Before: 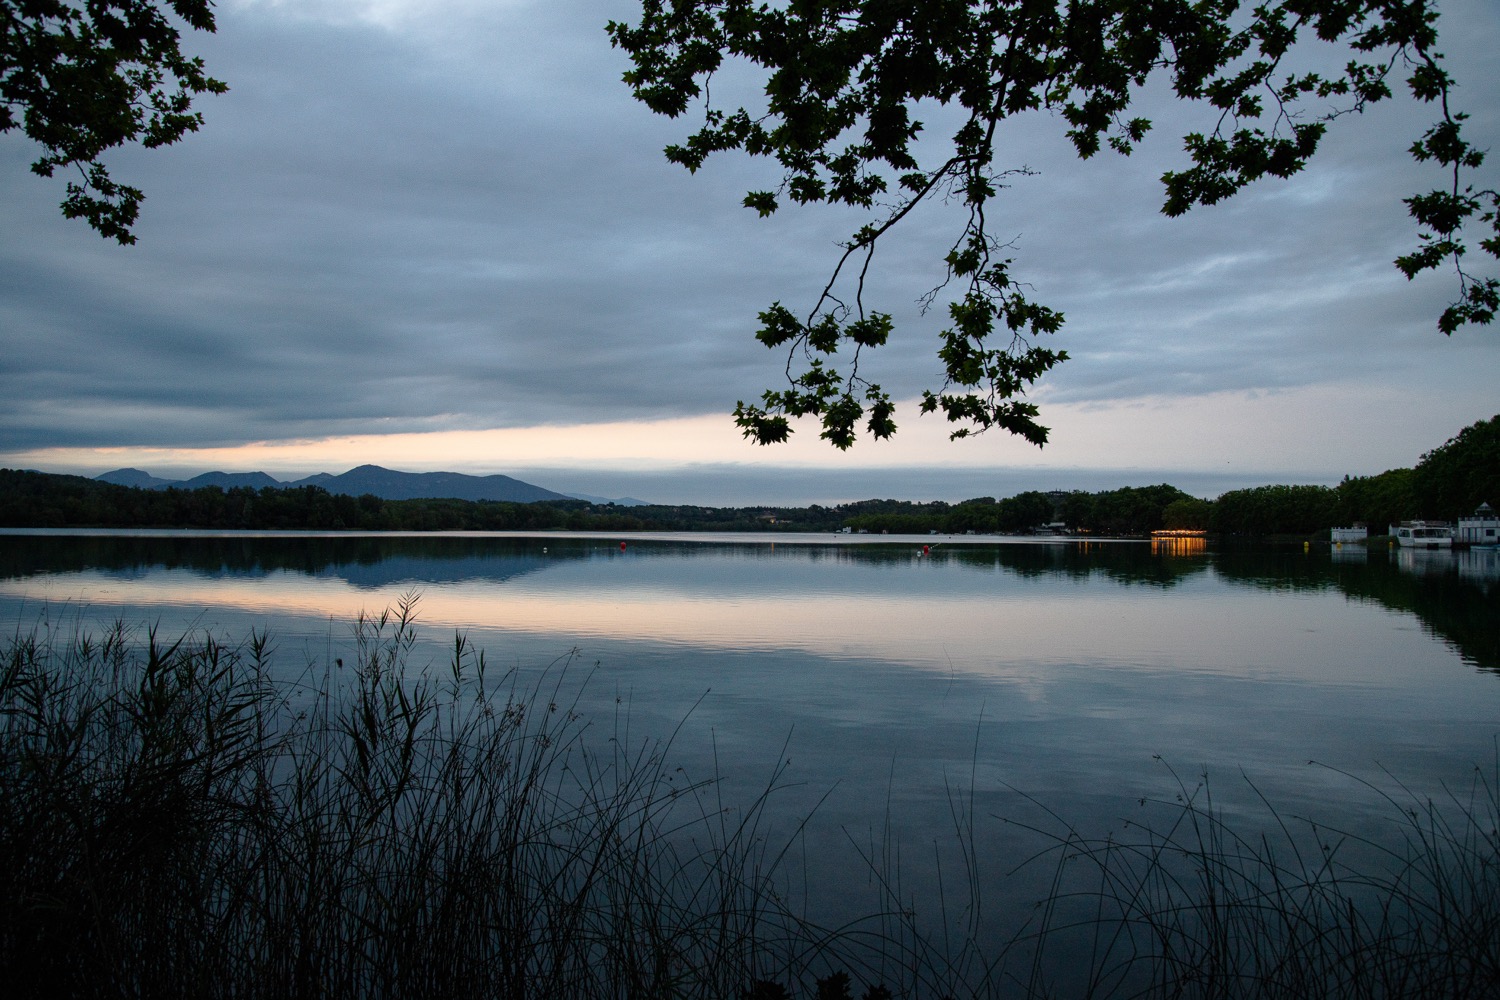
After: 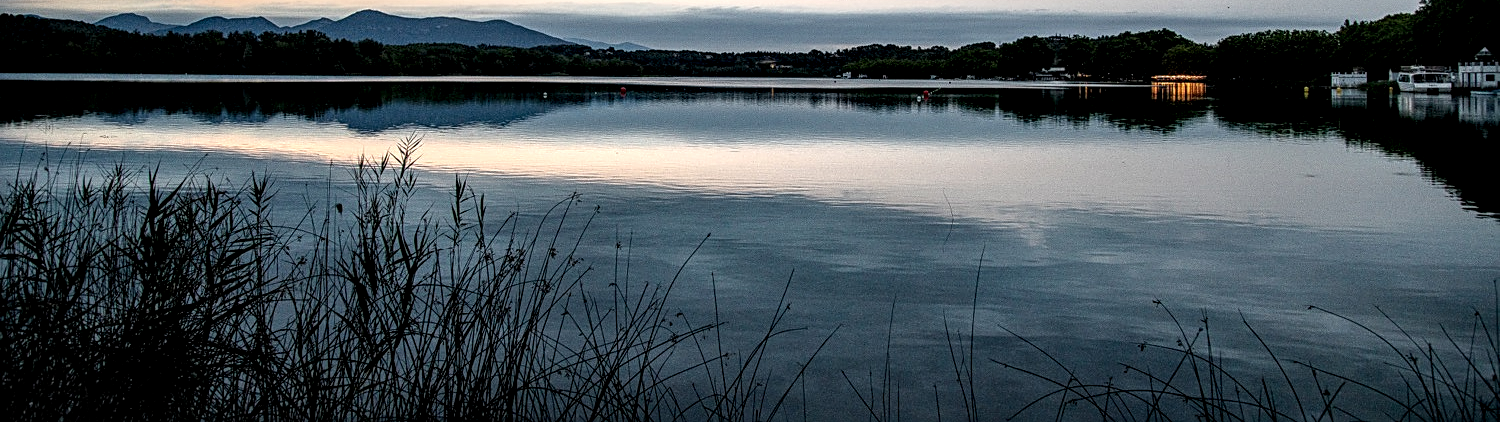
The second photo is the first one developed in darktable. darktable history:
sharpen: on, module defaults
local contrast: highlights 21%, detail 197%
crop: top 45.59%, bottom 12.186%
